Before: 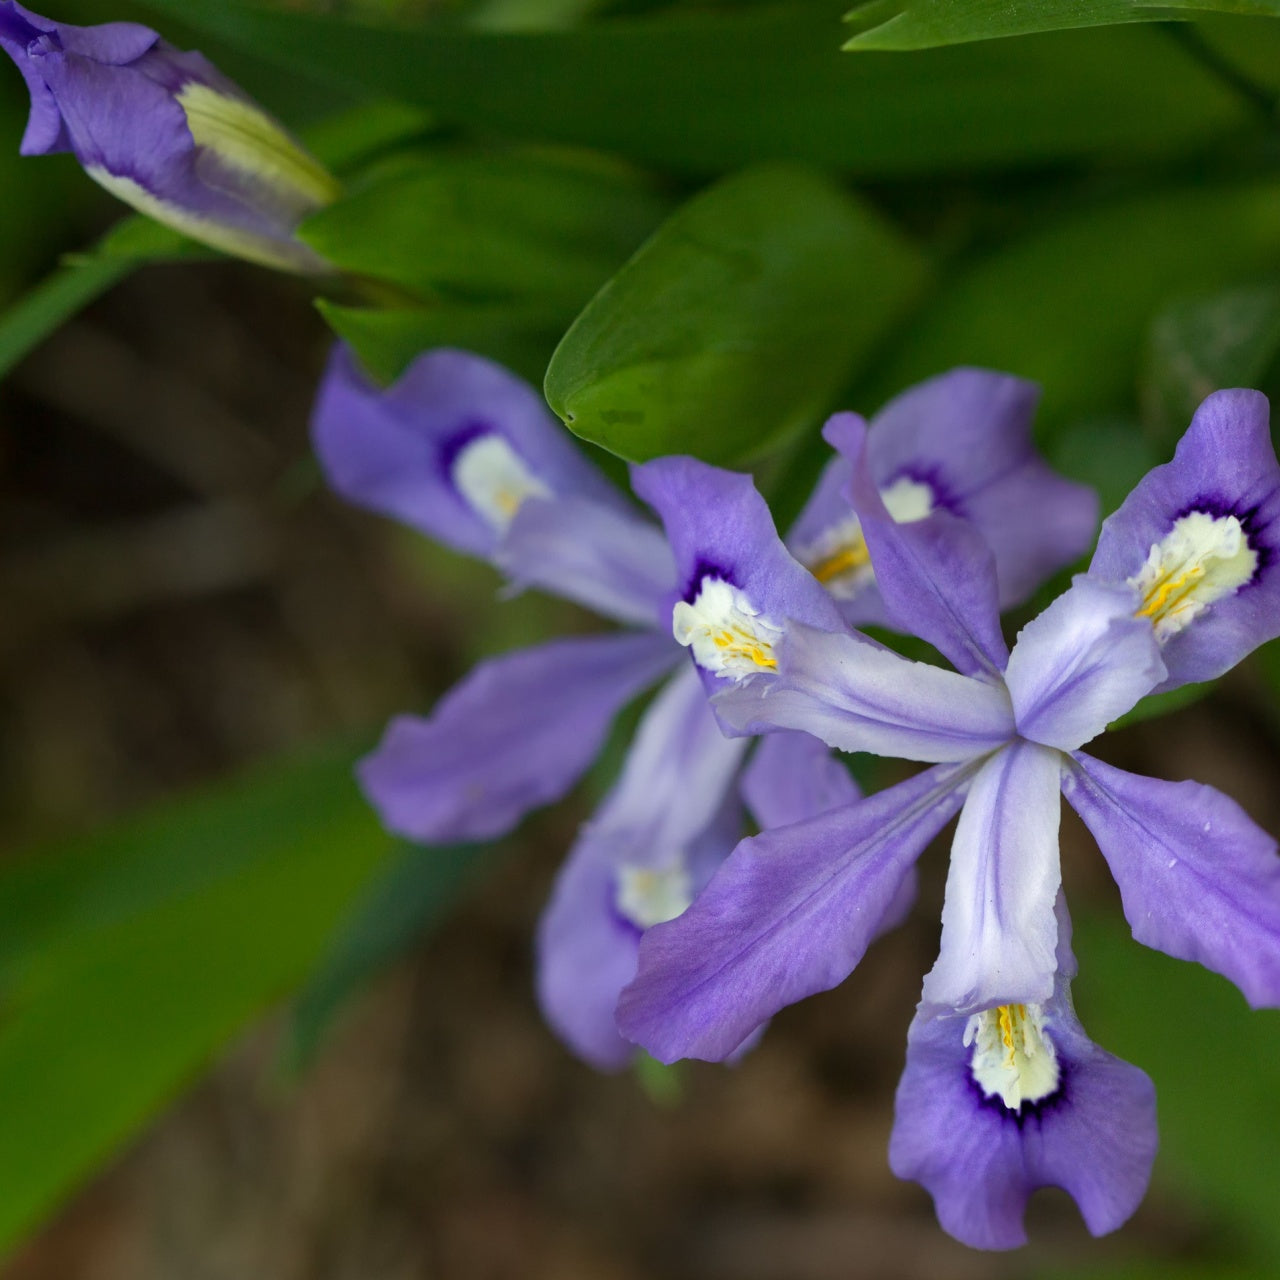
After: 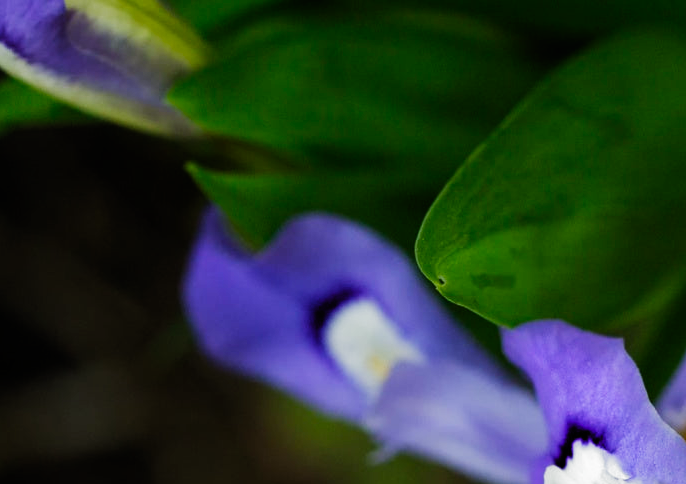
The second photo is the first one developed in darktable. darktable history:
white balance: red 0.976, blue 1.04
filmic rgb: black relative exposure -6.43 EV, white relative exposure 2.43 EV, threshold 3 EV, hardness 5.27, latitude 0.1%, contrast 1.425, highlights saturation mix 2%, preserve chrominance no, color science v5 (2021), contrast in shadows safe, contrast in highlights safe, enable highlight reconstruction true
crop: left 10.121%, top 10.631%, right 36.218%, bottom 51.526%
